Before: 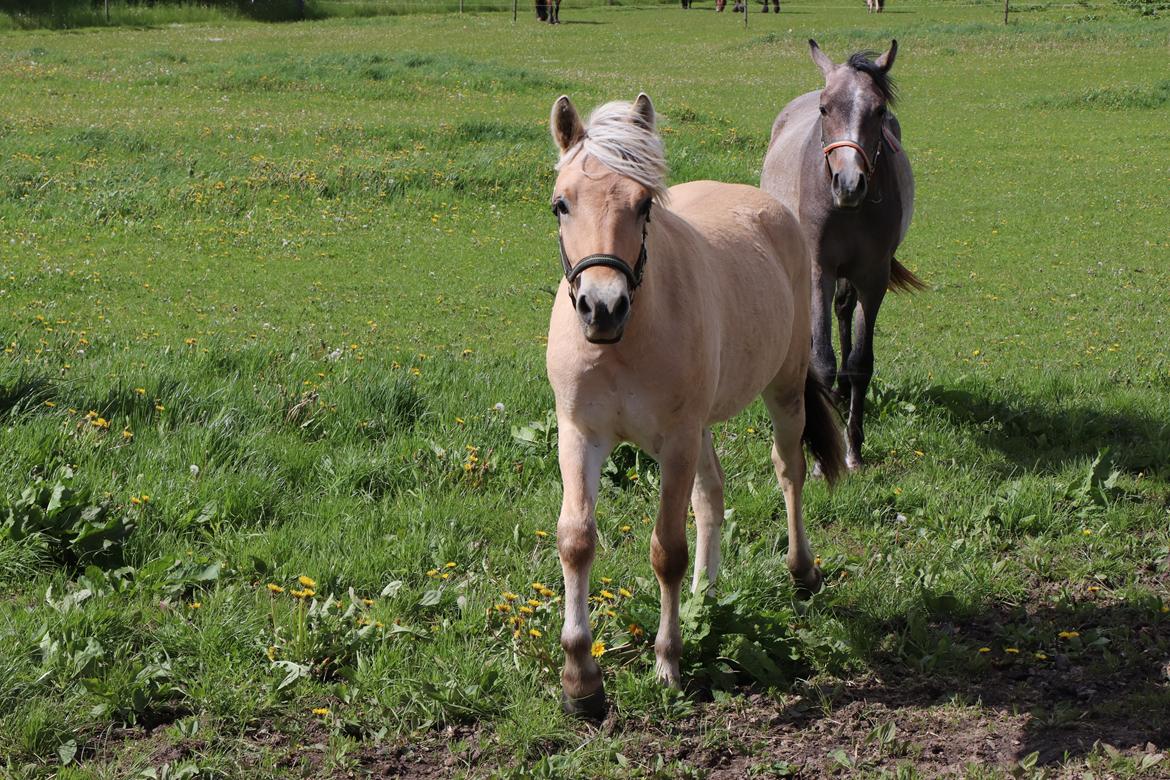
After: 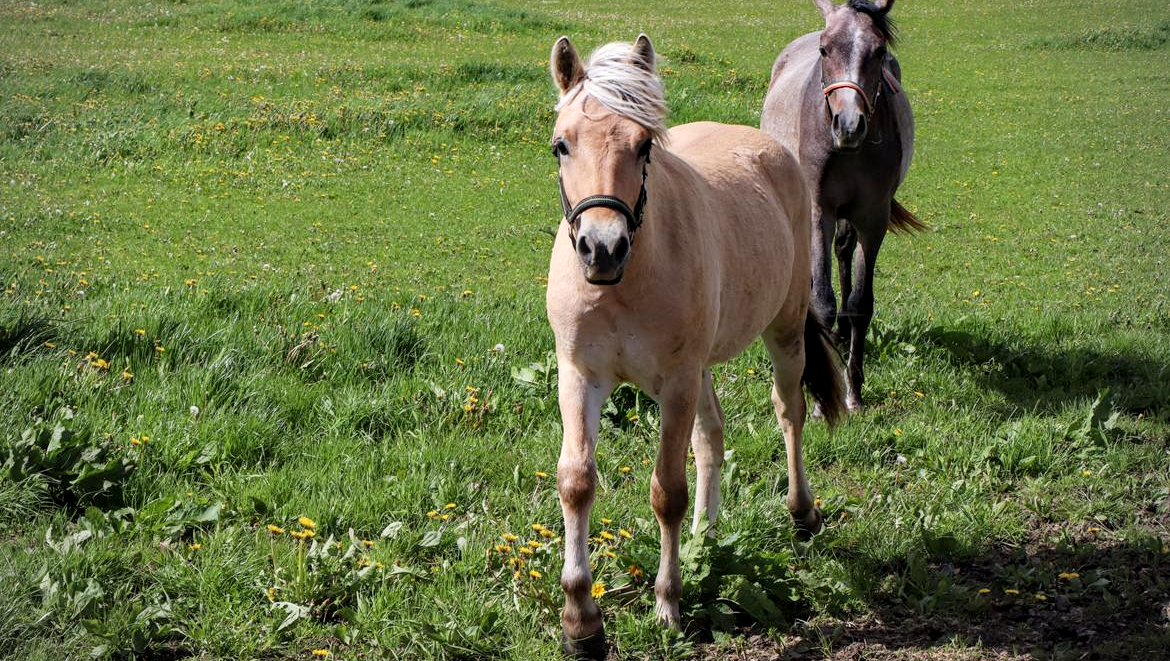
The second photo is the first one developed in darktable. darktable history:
tone curve: curves: ch0 [(0, 0) (0.051, 0.047) (0.102, 0.099) (0.232, 0.249) (0.462, 0.501) (0.698, 0.761) (0.908, 0.946) (1, 1)]; ch1 [(0, 0) (0.339, 0.298) (0.402, 0.363) (0.453, 0.413) (0.485, 0.469) (0.494, 0.493) (0.504, 0.501) (0.525, 0.533) (0.563, 0.591) (0.597, 0.631) (1, 1)]; ch2 [(0, 0) (0.48, 0.48) (0.504, 0.5) (0.539, 0.554) (0.59, 0.628) (0.642, 0.682) (0.824, 0.815) (1, 1)], preserve colors none
haze removal: compatibility mode true, adaptive false
local contrast: on, module defaults
crop: top 7.624%, bottom 7.544%
vignetting: fall-off radius 60.87%
